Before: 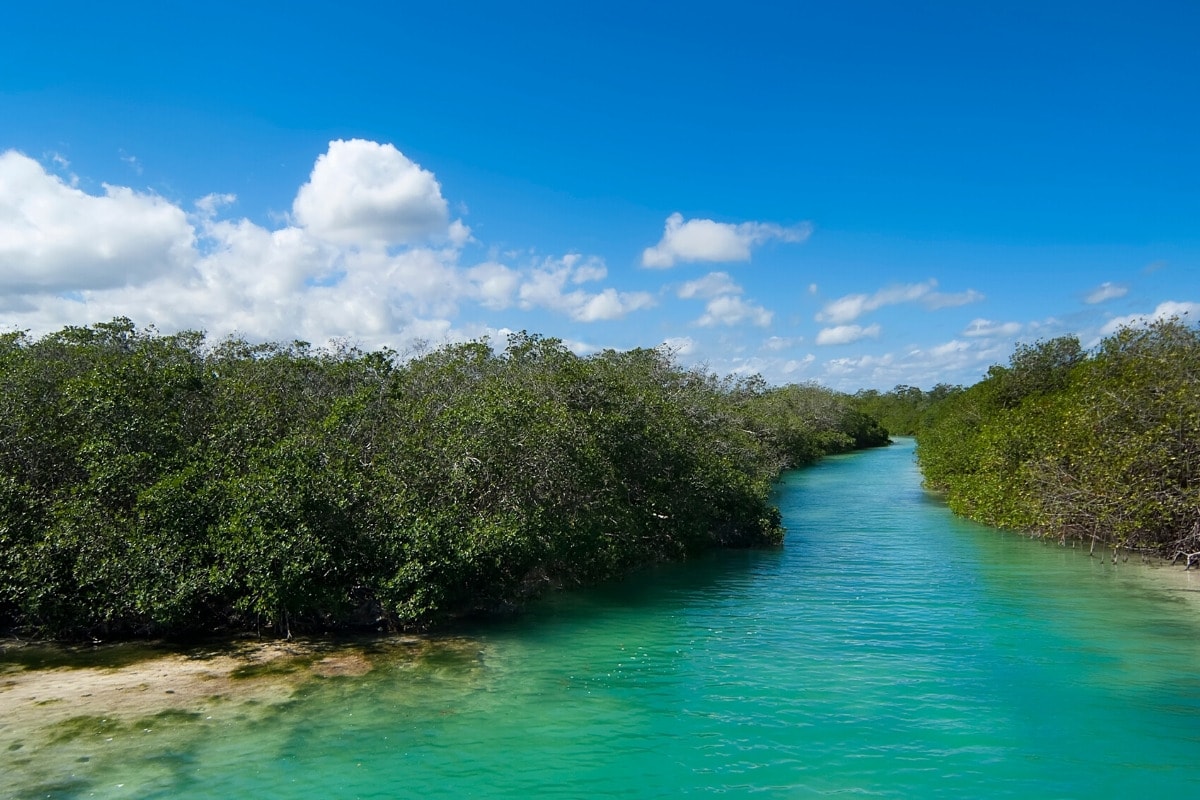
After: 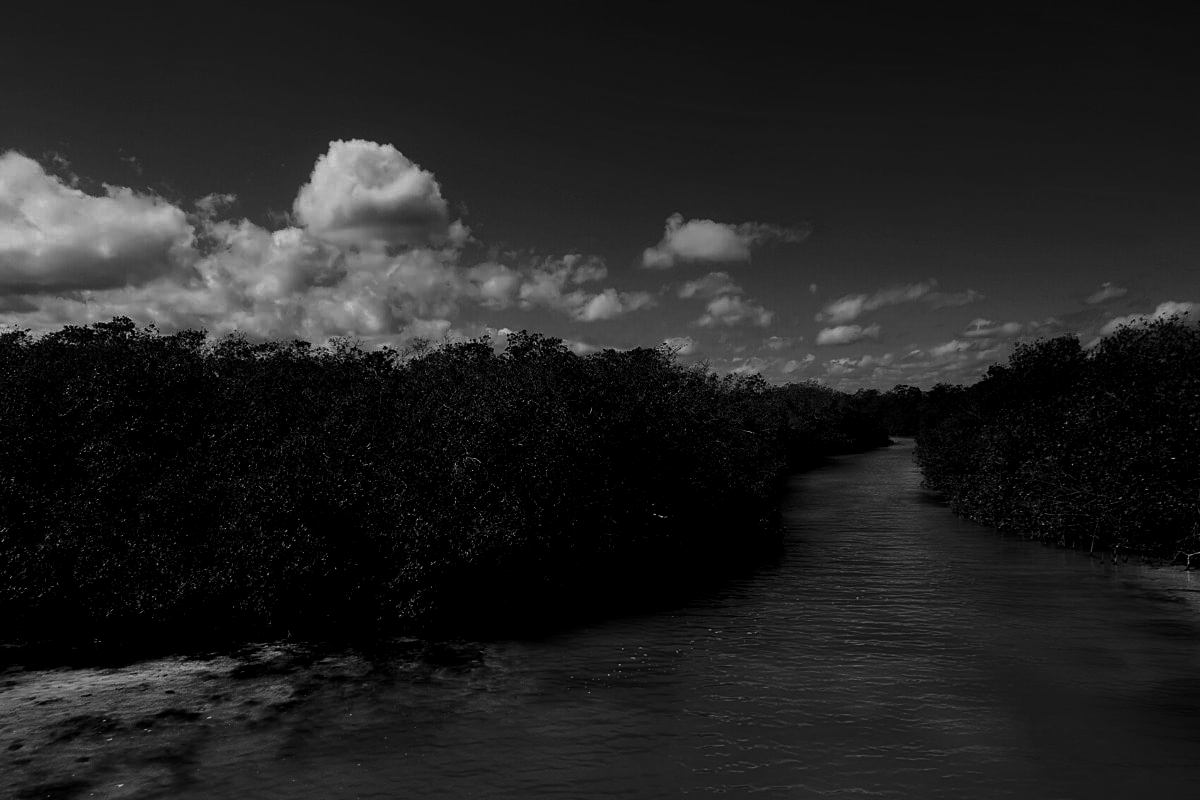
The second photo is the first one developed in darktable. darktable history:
contrast brightness saturation: contrast 0.02, brightness -1, saturation -1
color balance rgb: shadows lift › luminance -10%, shadows lift › chroma 1%, shadows lift › hue 113°, power › luminance -15%, highlights gain › chroma 0.2%, highlights gain › hue 333°, global offset › luminance 0.5%, perceptual saturation grading › global saturation 20%, perceptual saturation grading › highlights -50%, perceptual saturation grading › shadows 25%, contrast -10%
local contrast: on, module defaults
